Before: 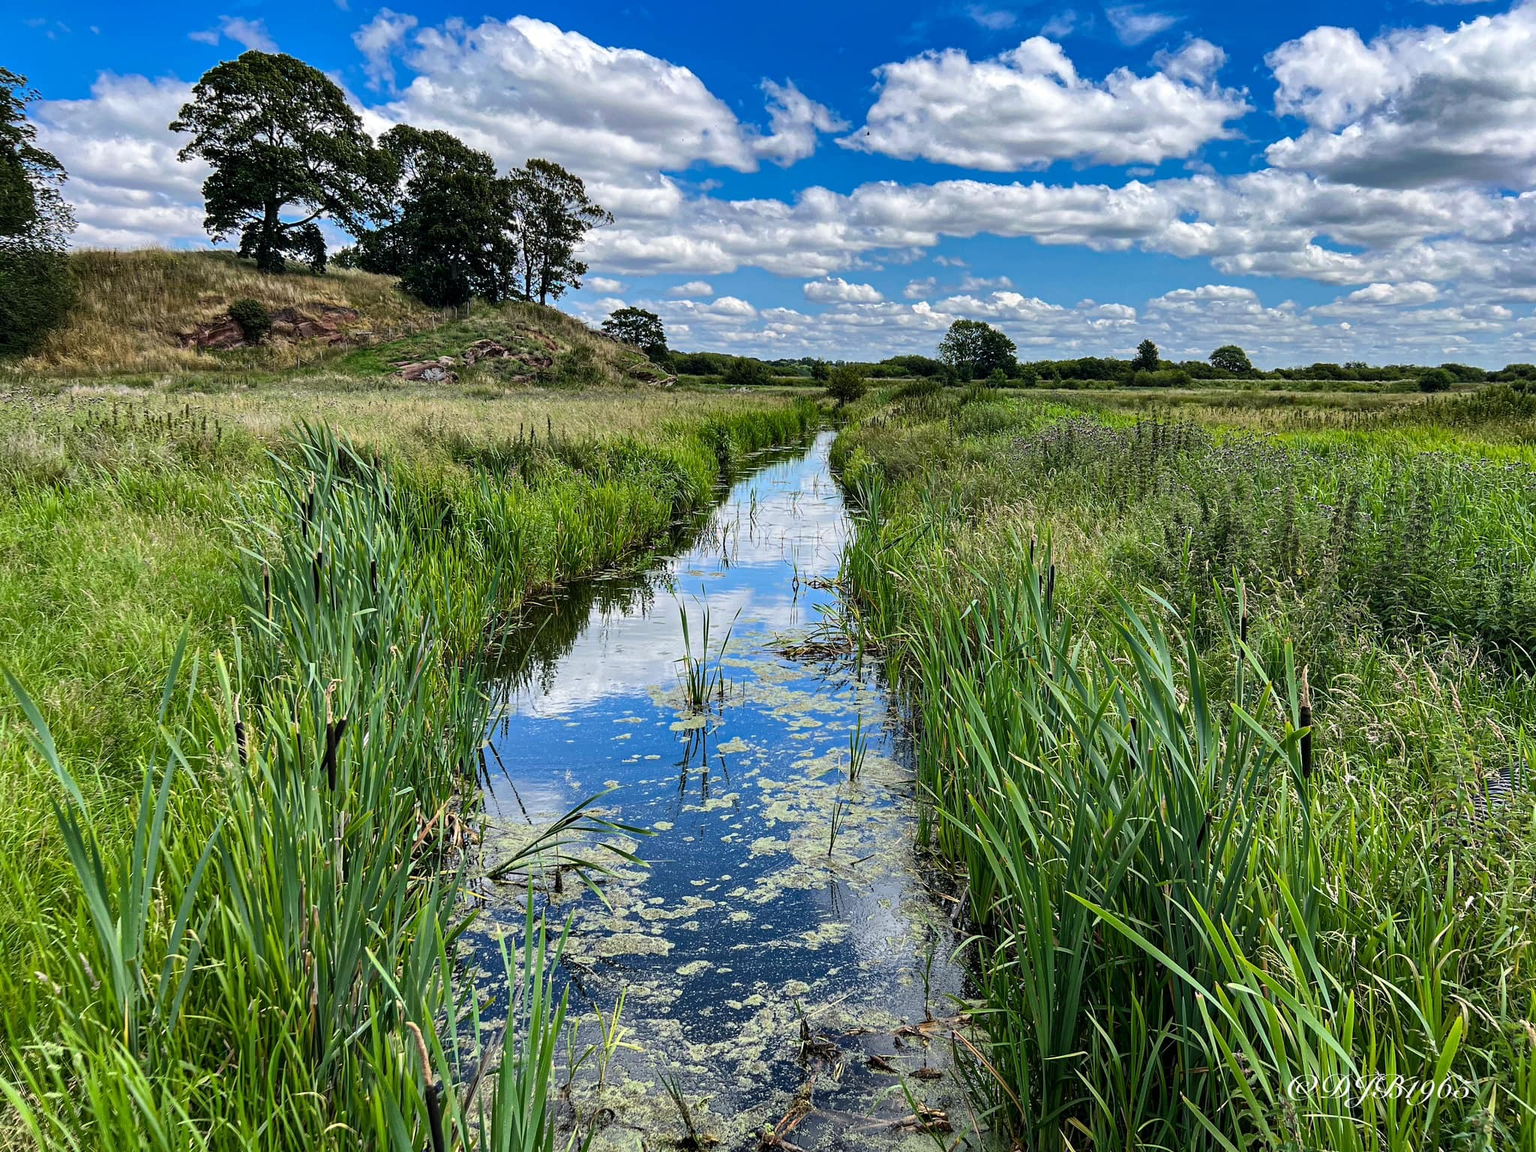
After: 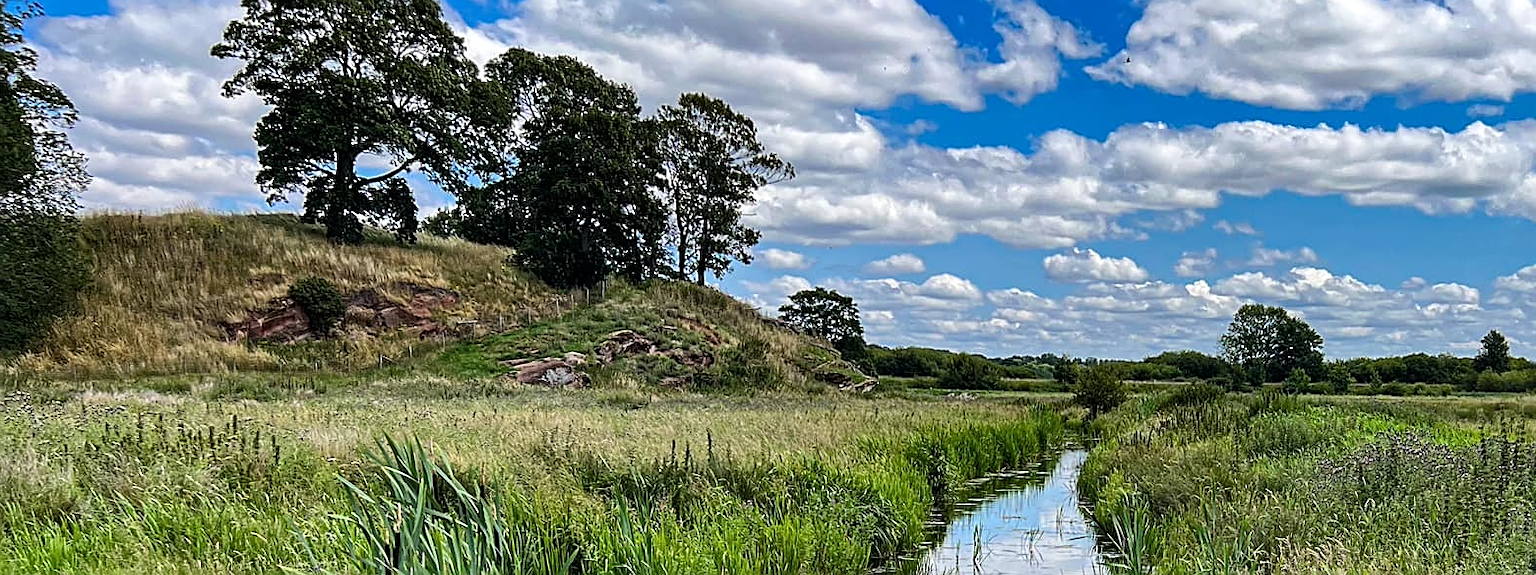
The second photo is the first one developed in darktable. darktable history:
crop: left 0.579%, top 7.627%, right 23.167%, bottom 54.275%
sharpen: on, module defaults
